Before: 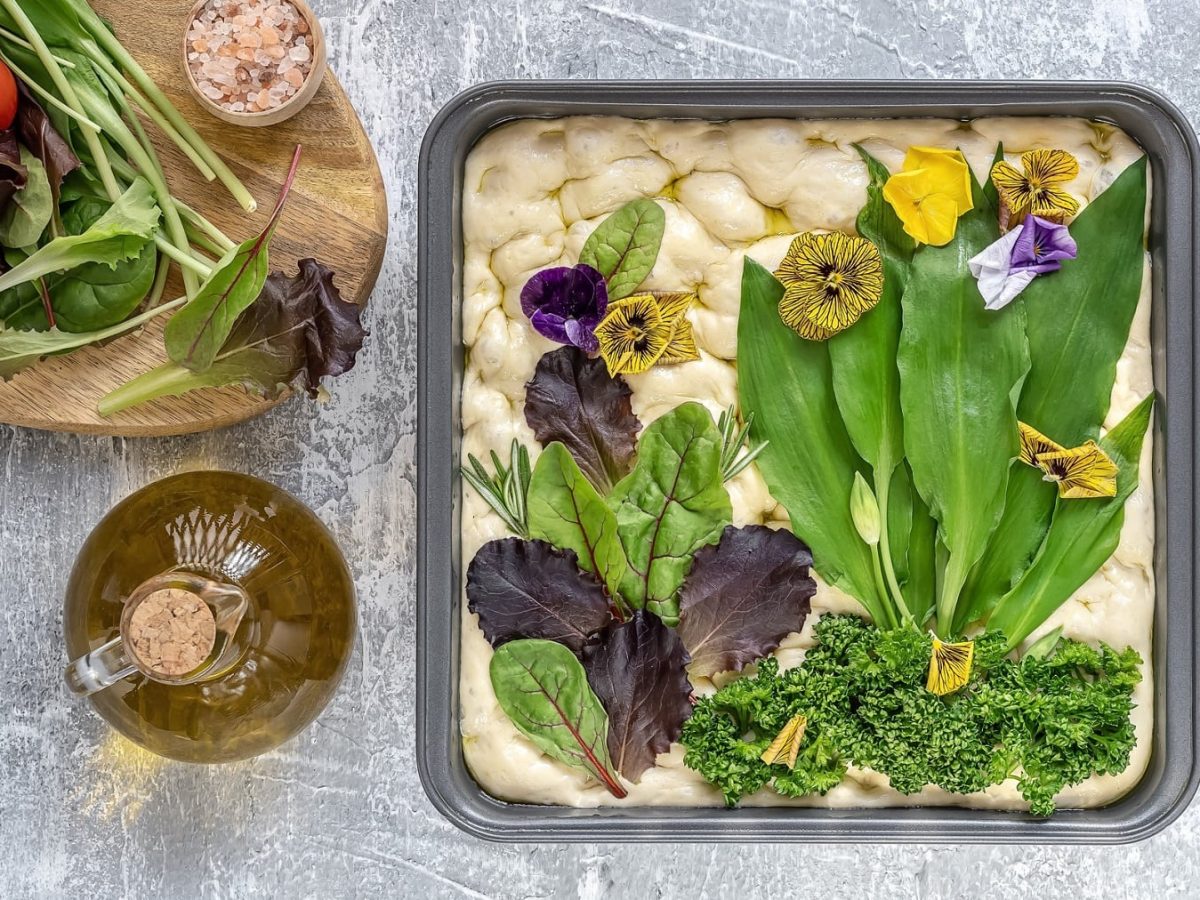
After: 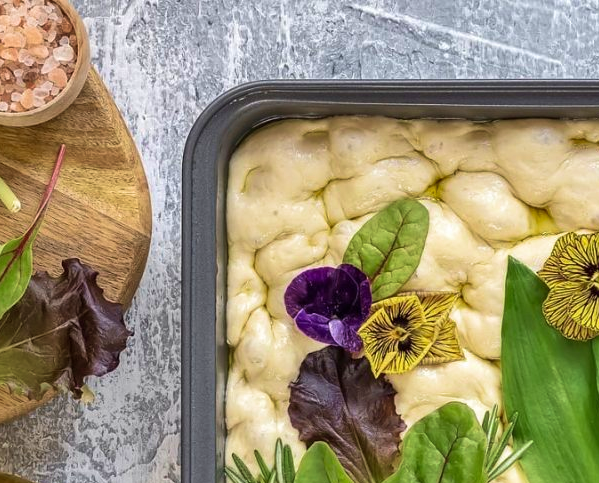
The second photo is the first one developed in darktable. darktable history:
crop: left 19.668%, right 30.353%, bottom 46.256%
velvia: strength 39.65%
shadows and highlights: soften with gaussian
